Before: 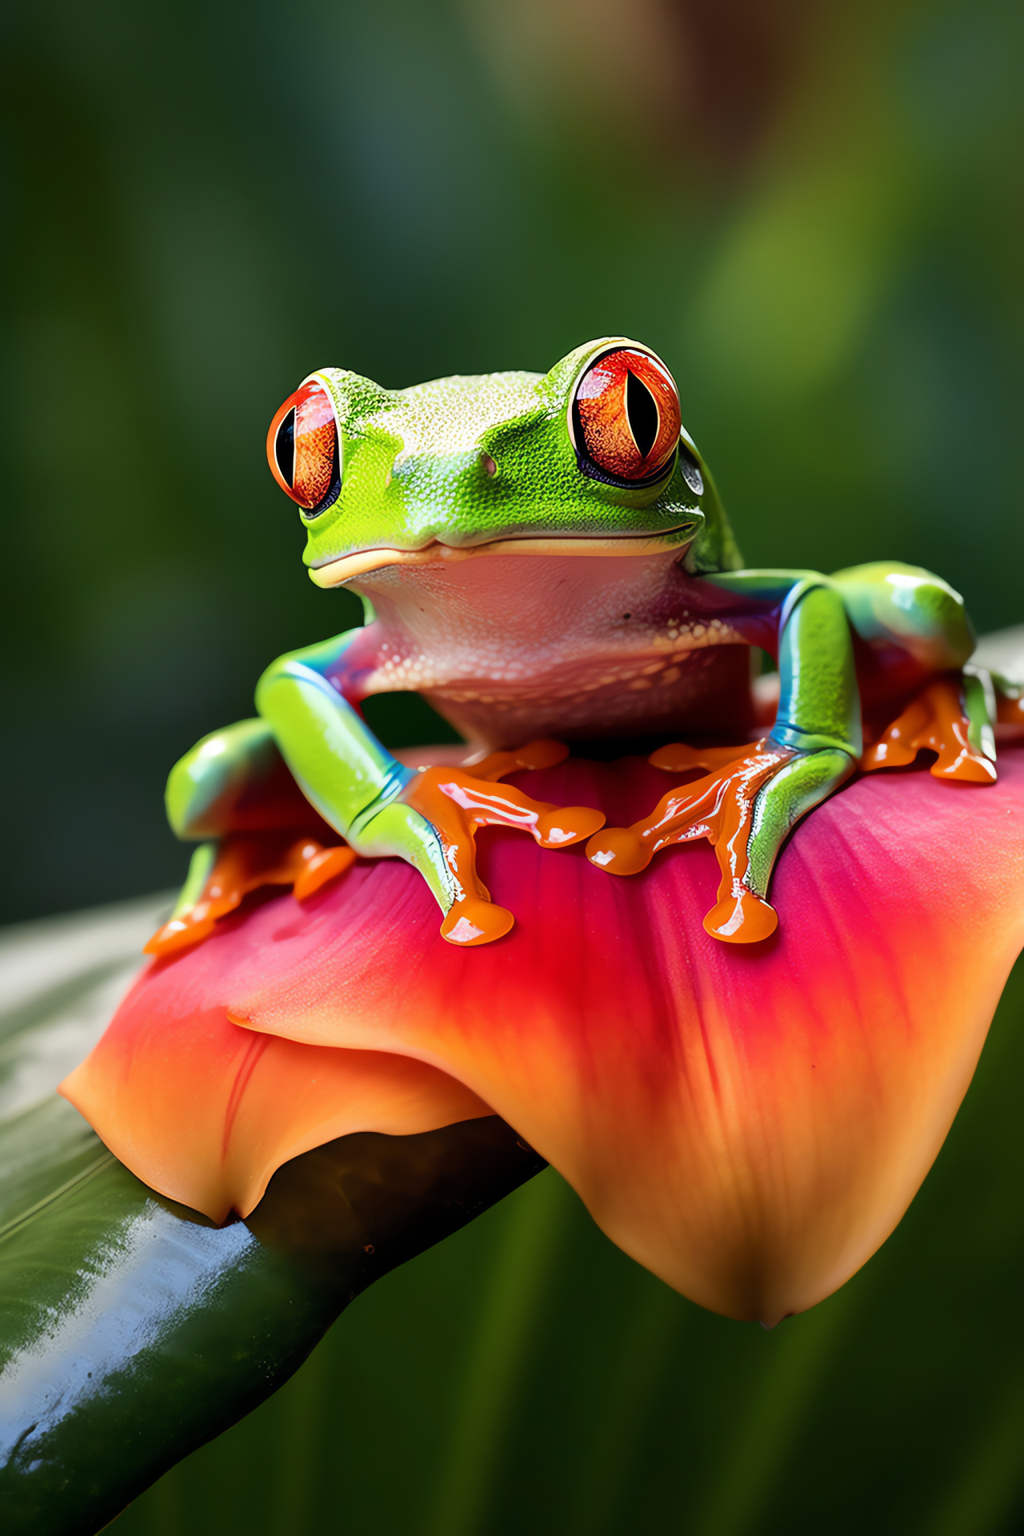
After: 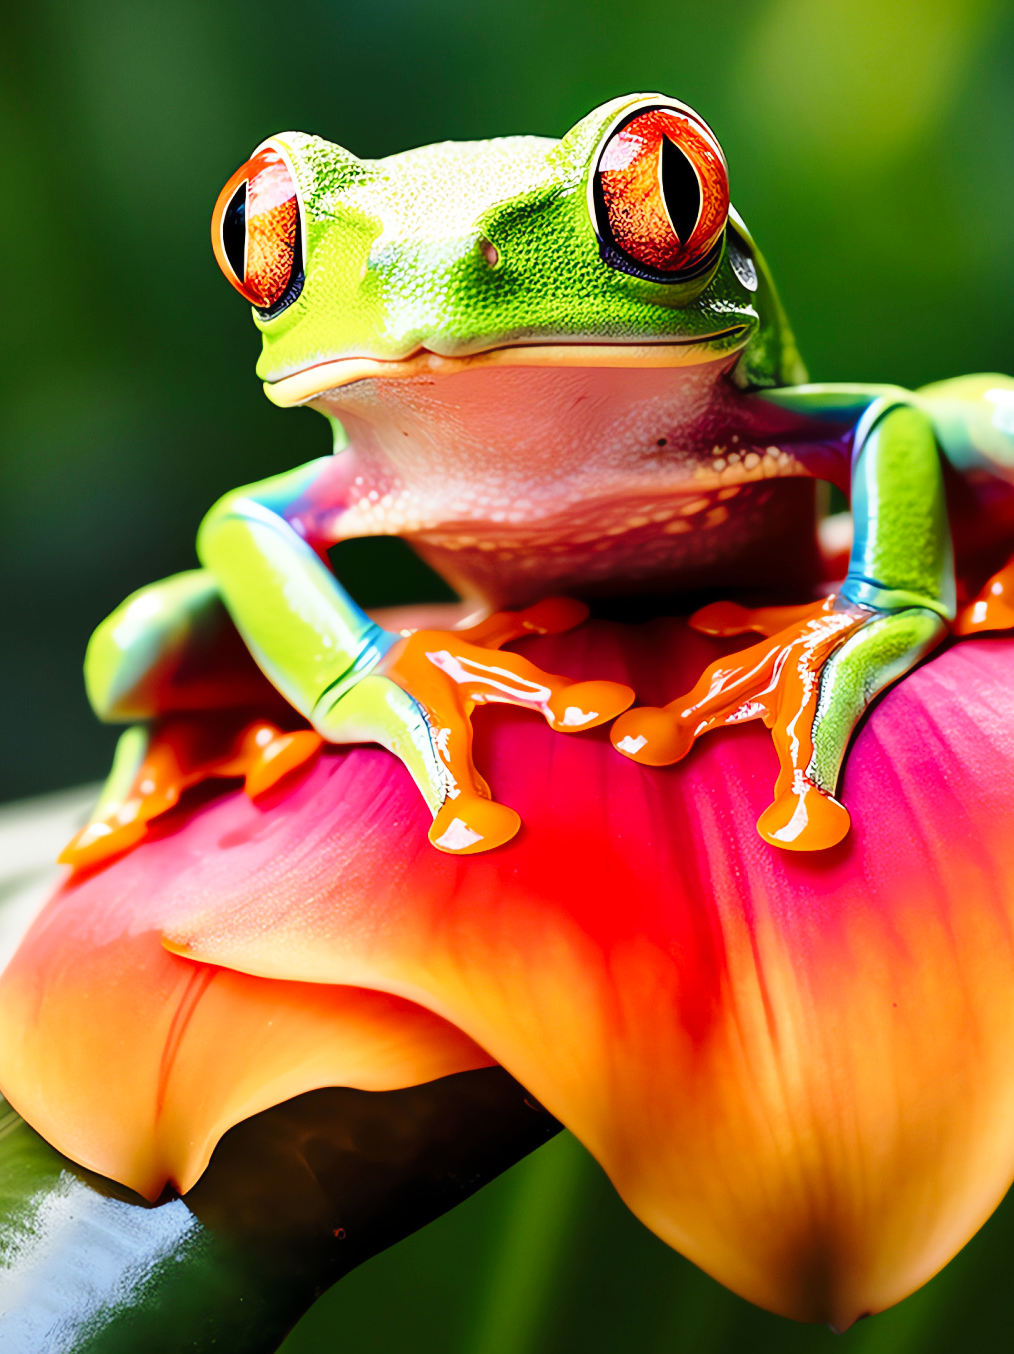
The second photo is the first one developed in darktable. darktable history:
crop: left 9.533%, top 17.092%, right 11.236%, bottom 12.366%
base curve: curves: ch0 [(0, 0) (0.028, 0.03) (0.121, 0.232) (0.46, 0.748) (0.859, 0.968) (1, 1)], preserve colors none
tone equalizer: on, module defaults
